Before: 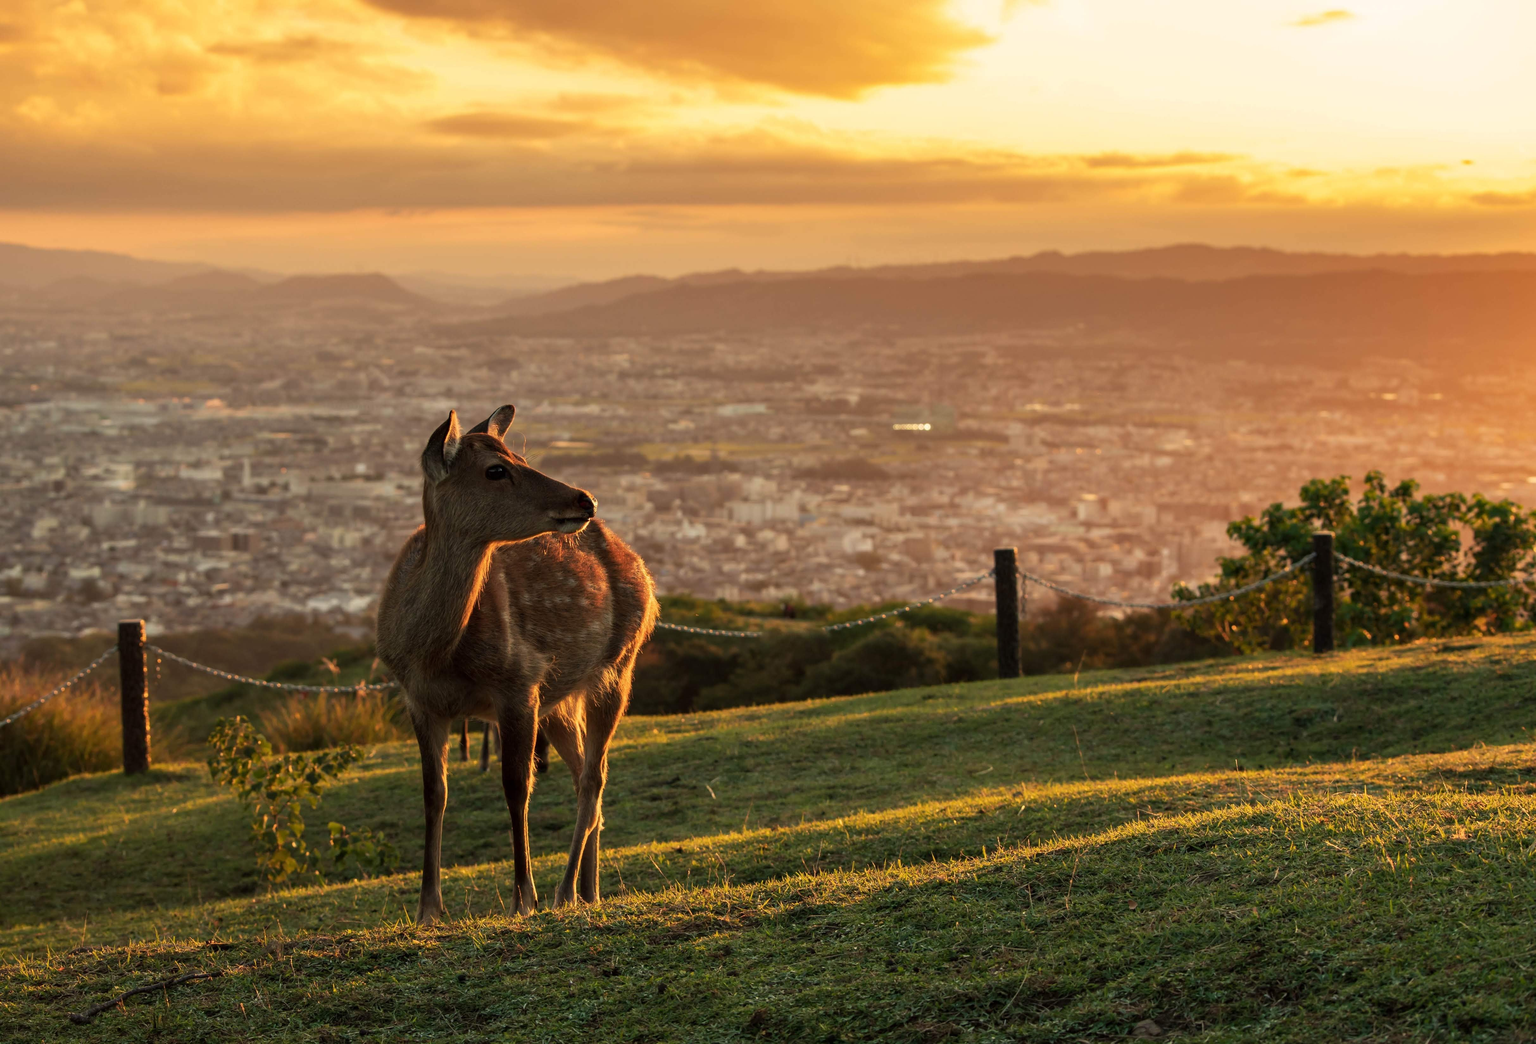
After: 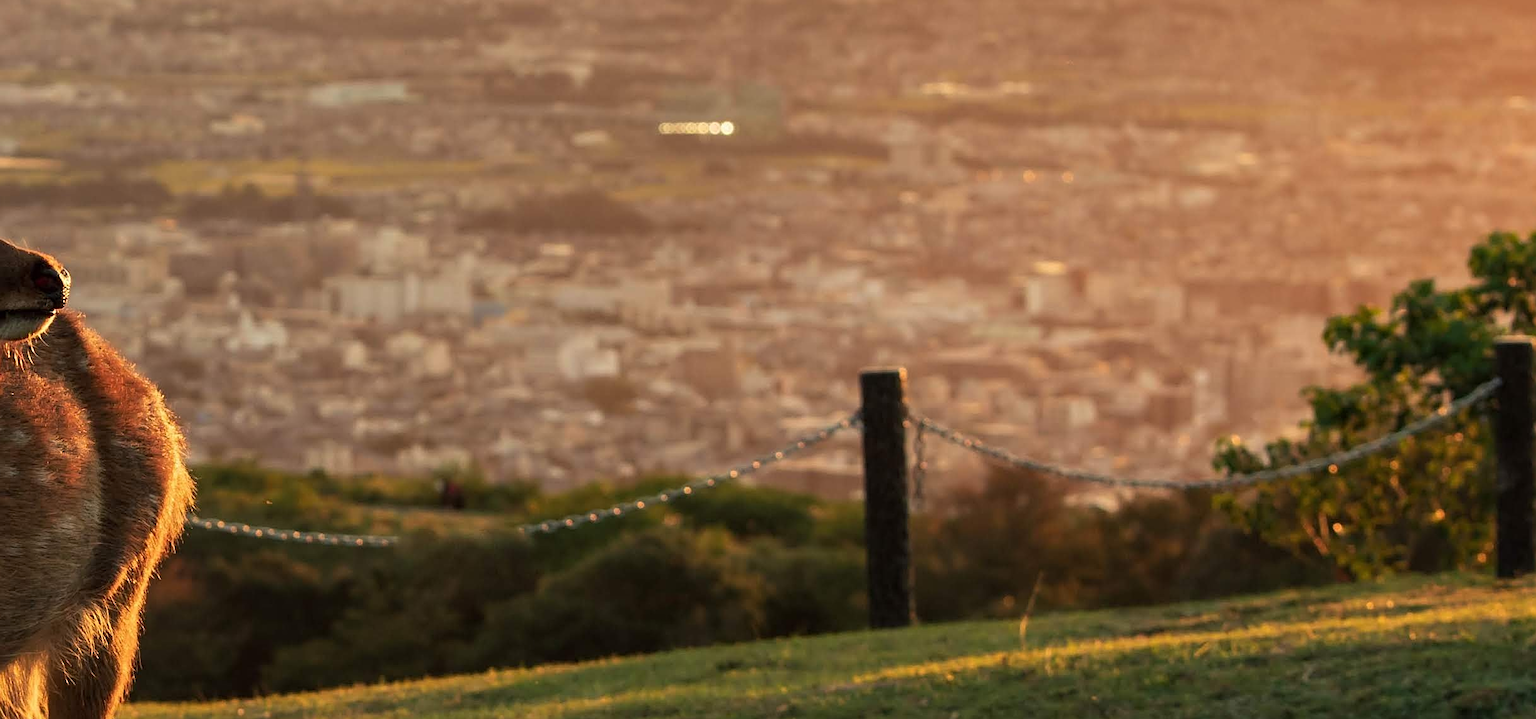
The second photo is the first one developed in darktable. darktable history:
sharpen: on, module defaults
crop: left 36.607%, top 34.735%, right 13.146%, bottom 30.611%
